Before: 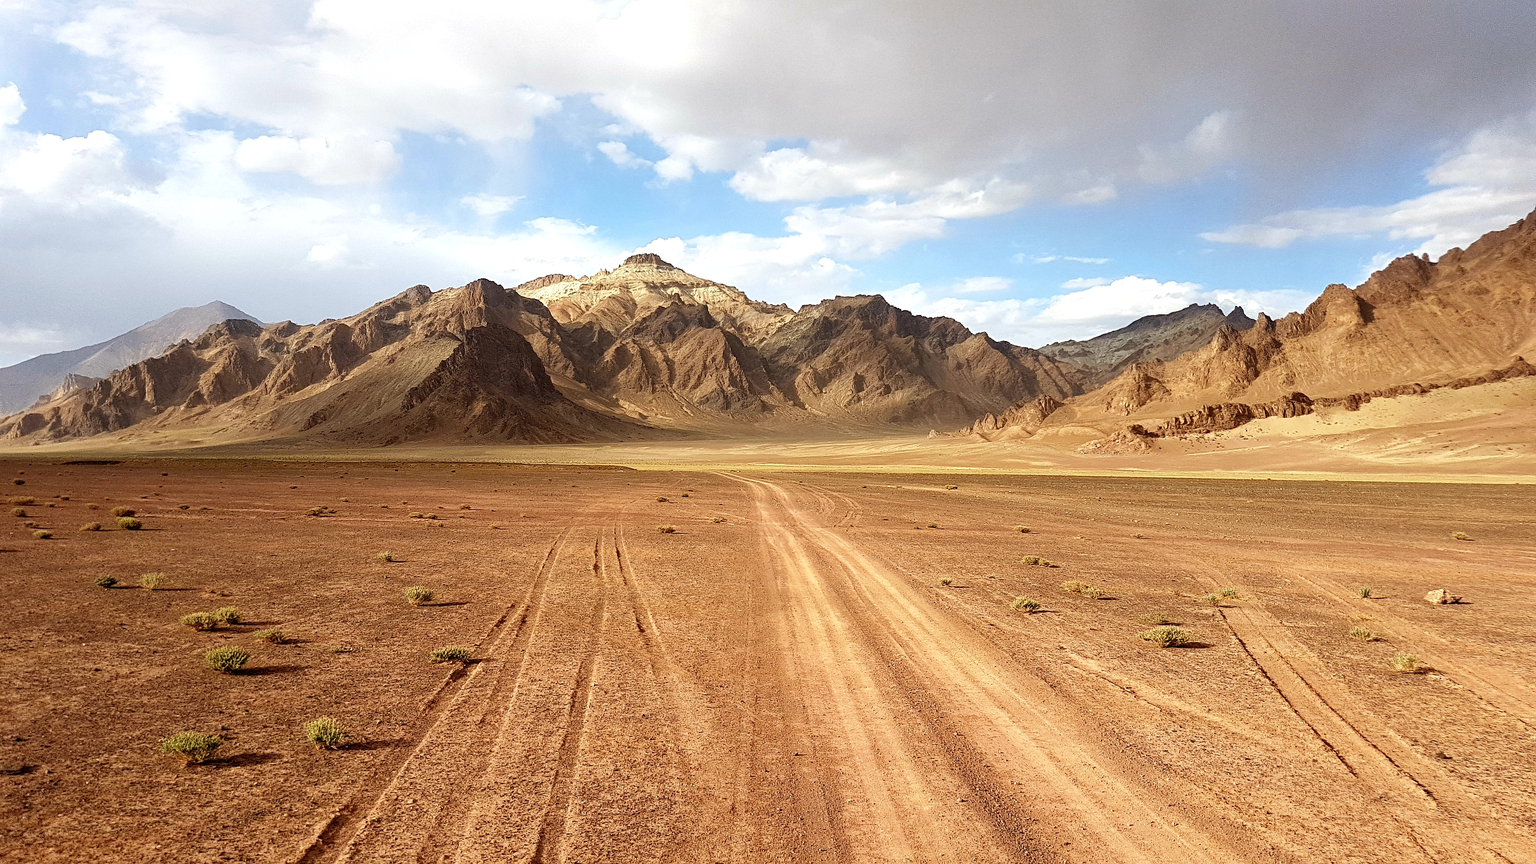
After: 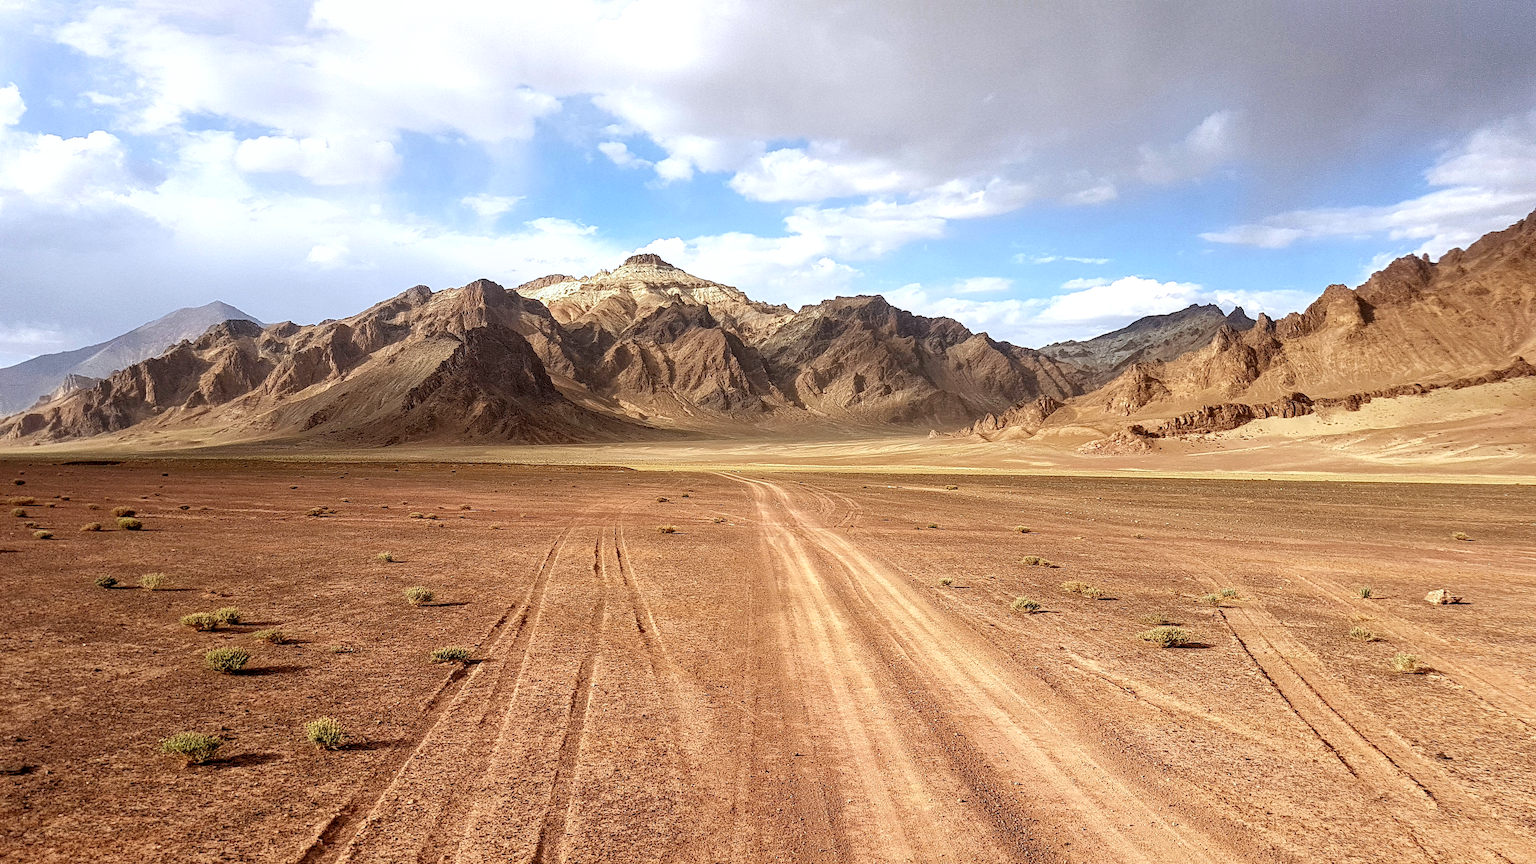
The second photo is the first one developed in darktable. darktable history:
color calibration: illuminant as shot in camera, x 0.358, y 0.373, temperature 4628.91 K
local contrast: on, module defaults
